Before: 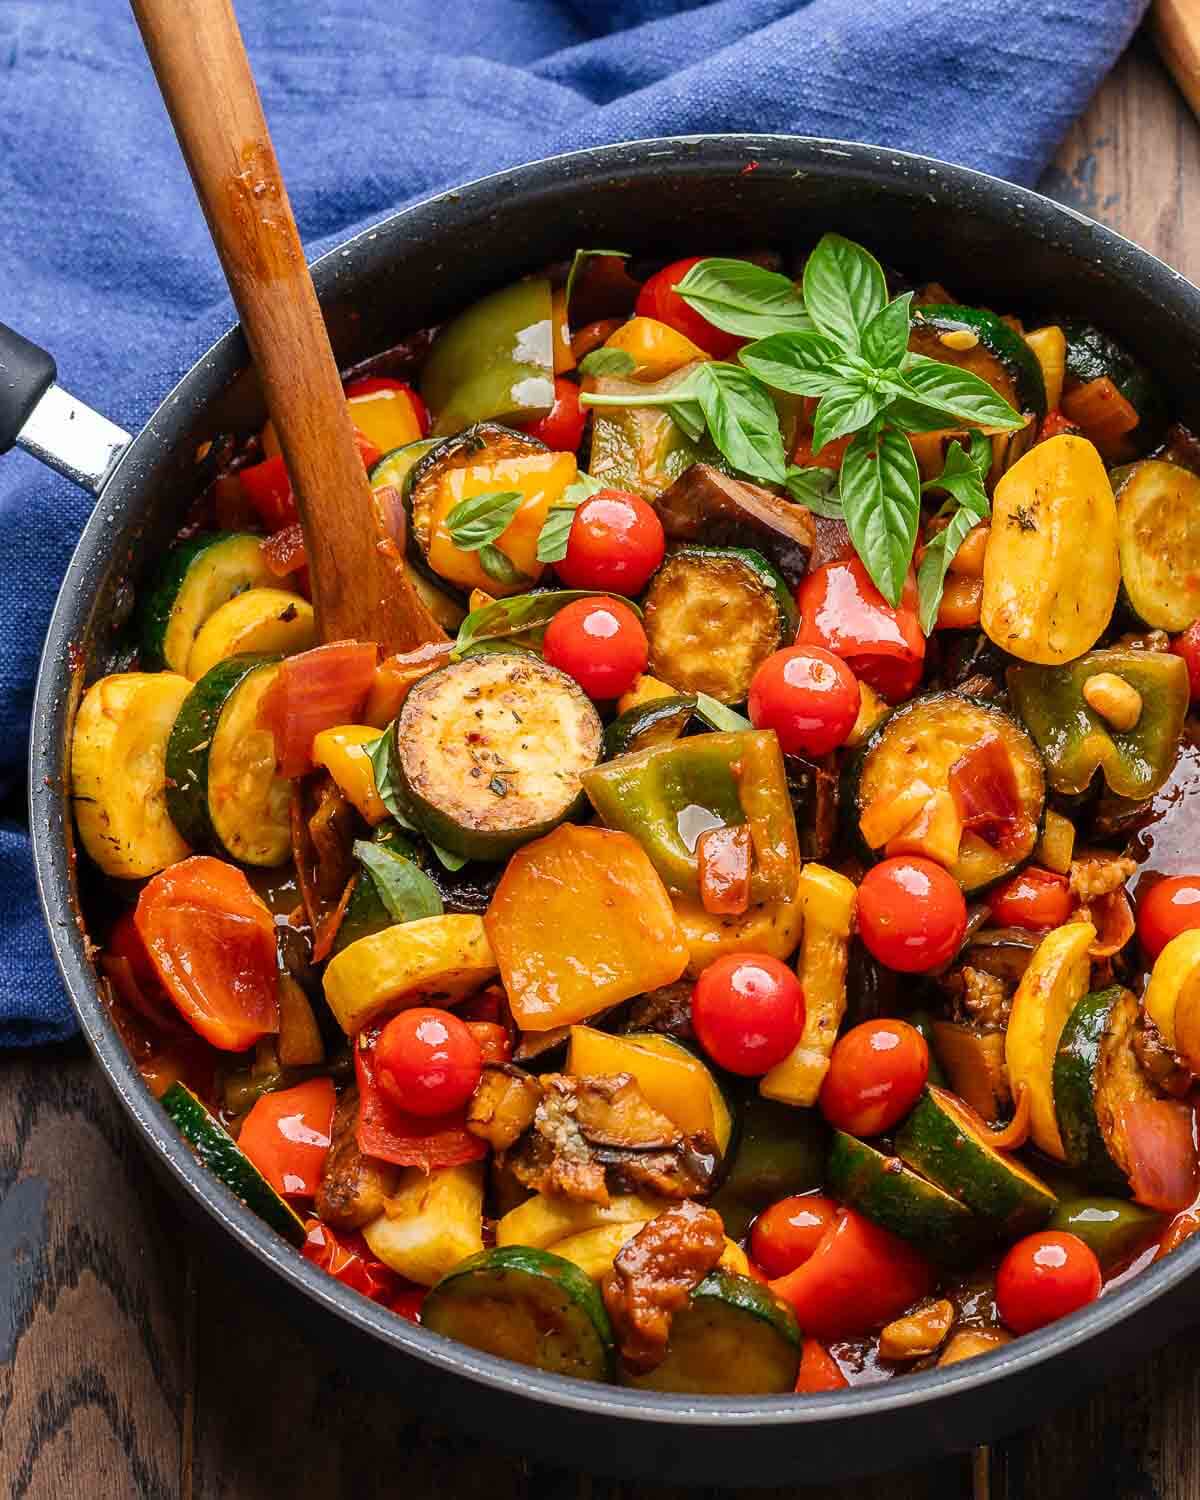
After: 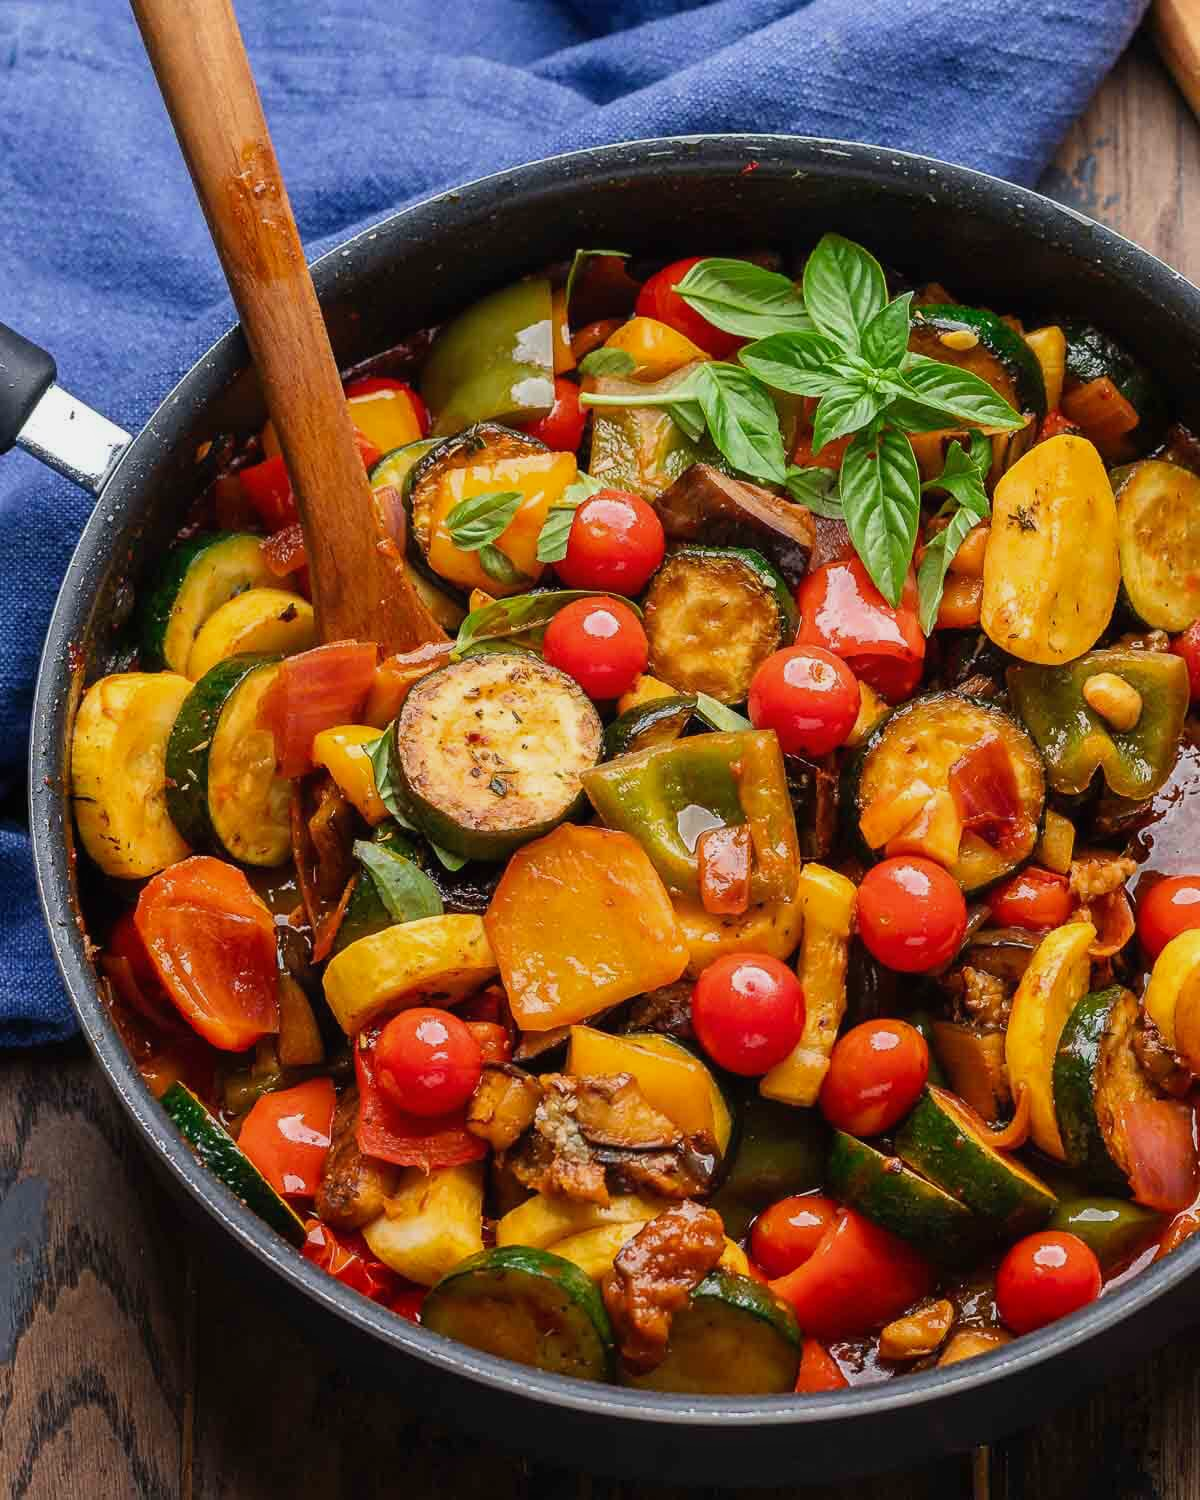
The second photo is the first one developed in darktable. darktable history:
local contrast: mode bilateral grid, contrast 99, coarseness 99, detail 91%, midtone range 0.2
exposure: exposure -0.156 EV, compensate highlight preservation false
